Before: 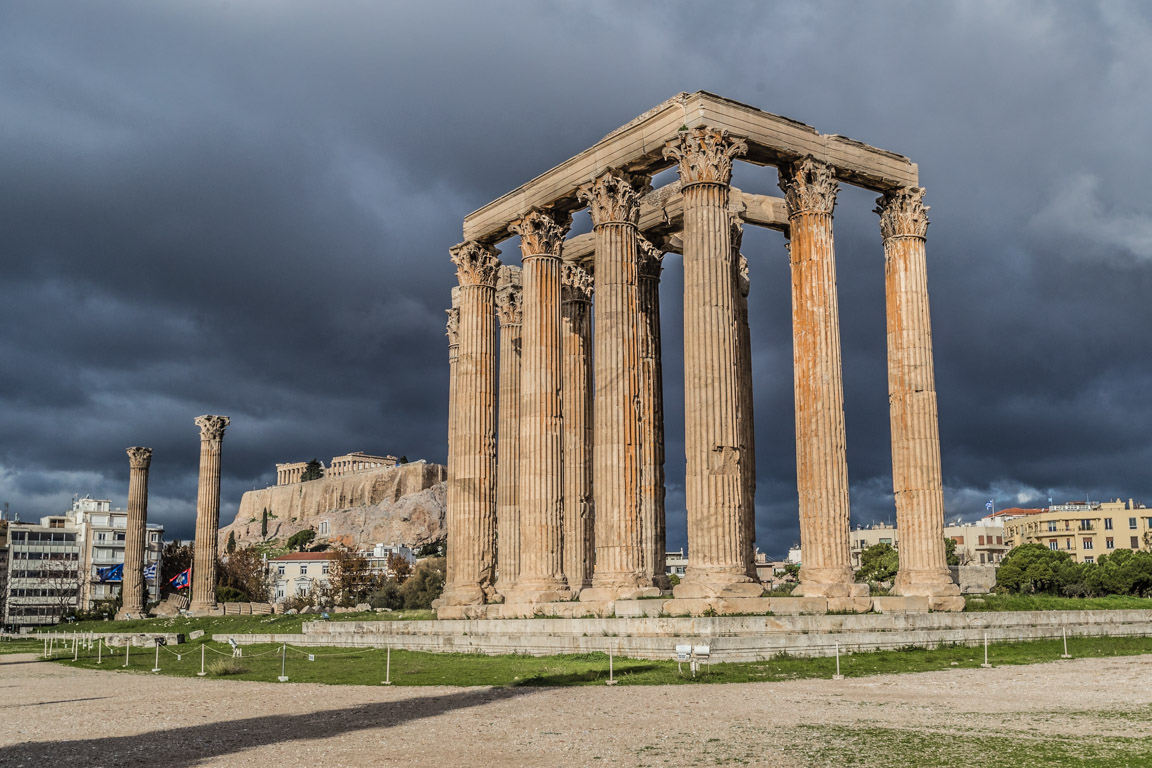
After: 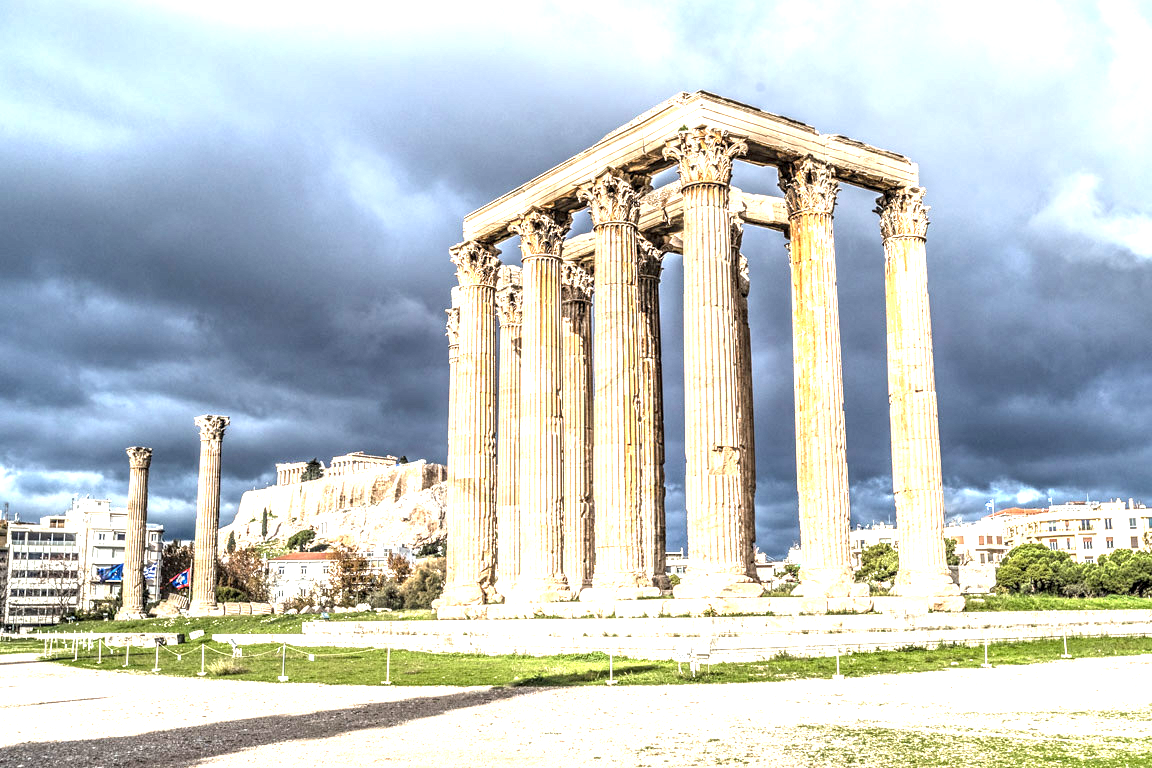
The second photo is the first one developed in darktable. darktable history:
exposure: black level correction 0.001, exposure 1.859 EV, compensate exposure bias true, compensate highlight preservation false
local contrast: highlights 58%, detail 146%
